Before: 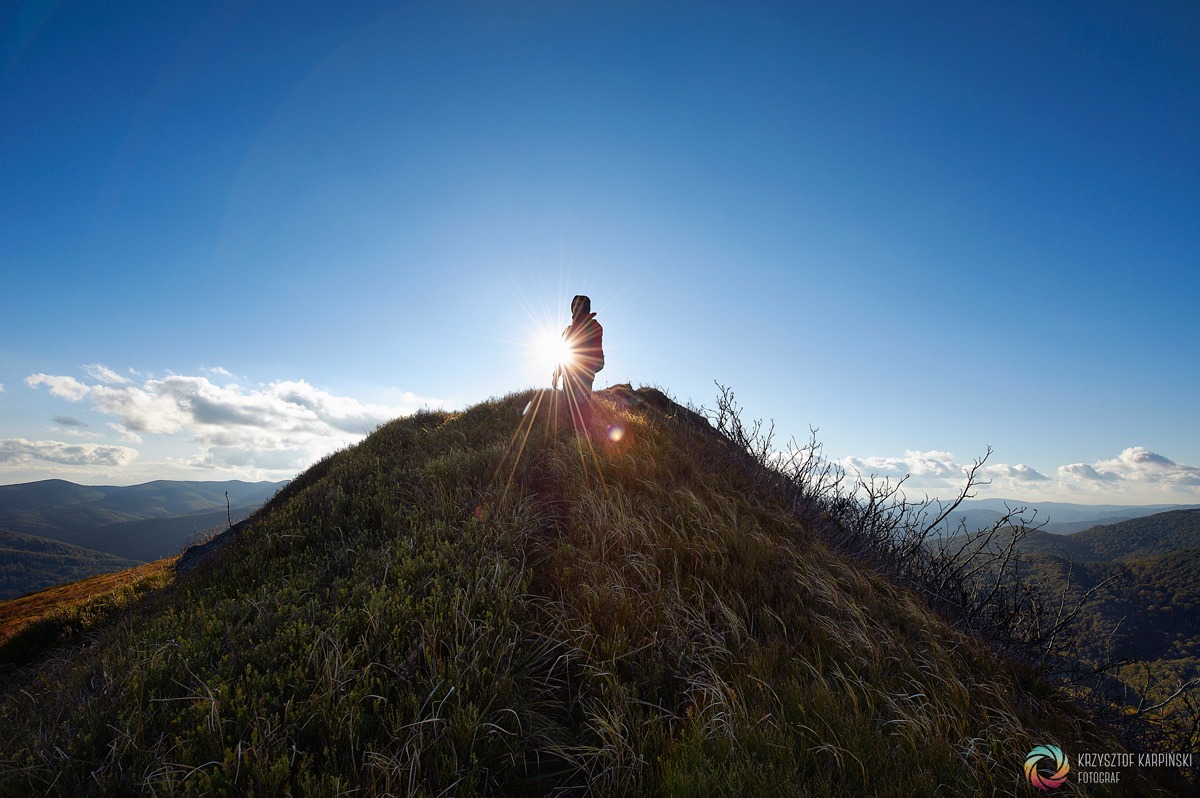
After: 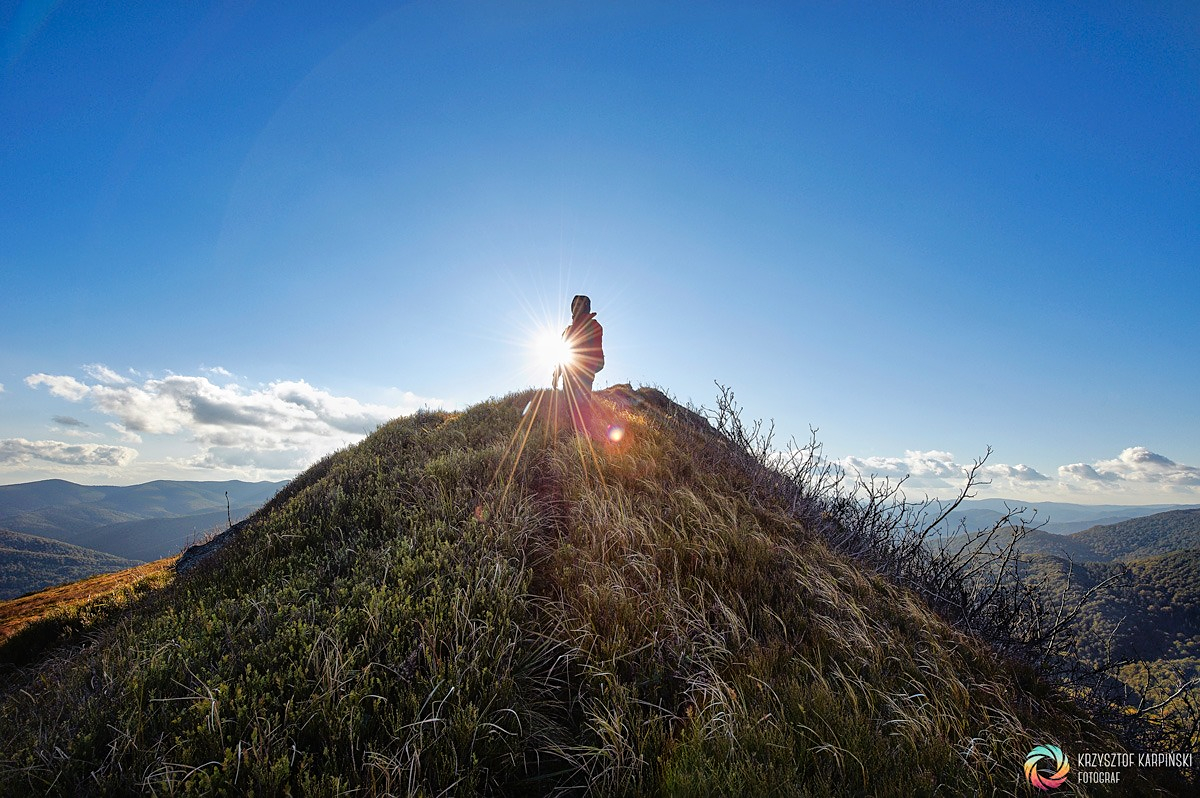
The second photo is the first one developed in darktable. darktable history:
sharpen: amount 0.2
local contrast: detail 115%
tone equalizer: -7 EV 0.15 EV, -6 EV 0.6 EV, -5 EV 1.15 EV, -4 EV 1.33 EV, -3 EV 1.15 EV, -2 EV 0.6 EV, -1 EV 0.15 EV, mask exposure compensation -0.5 EV
